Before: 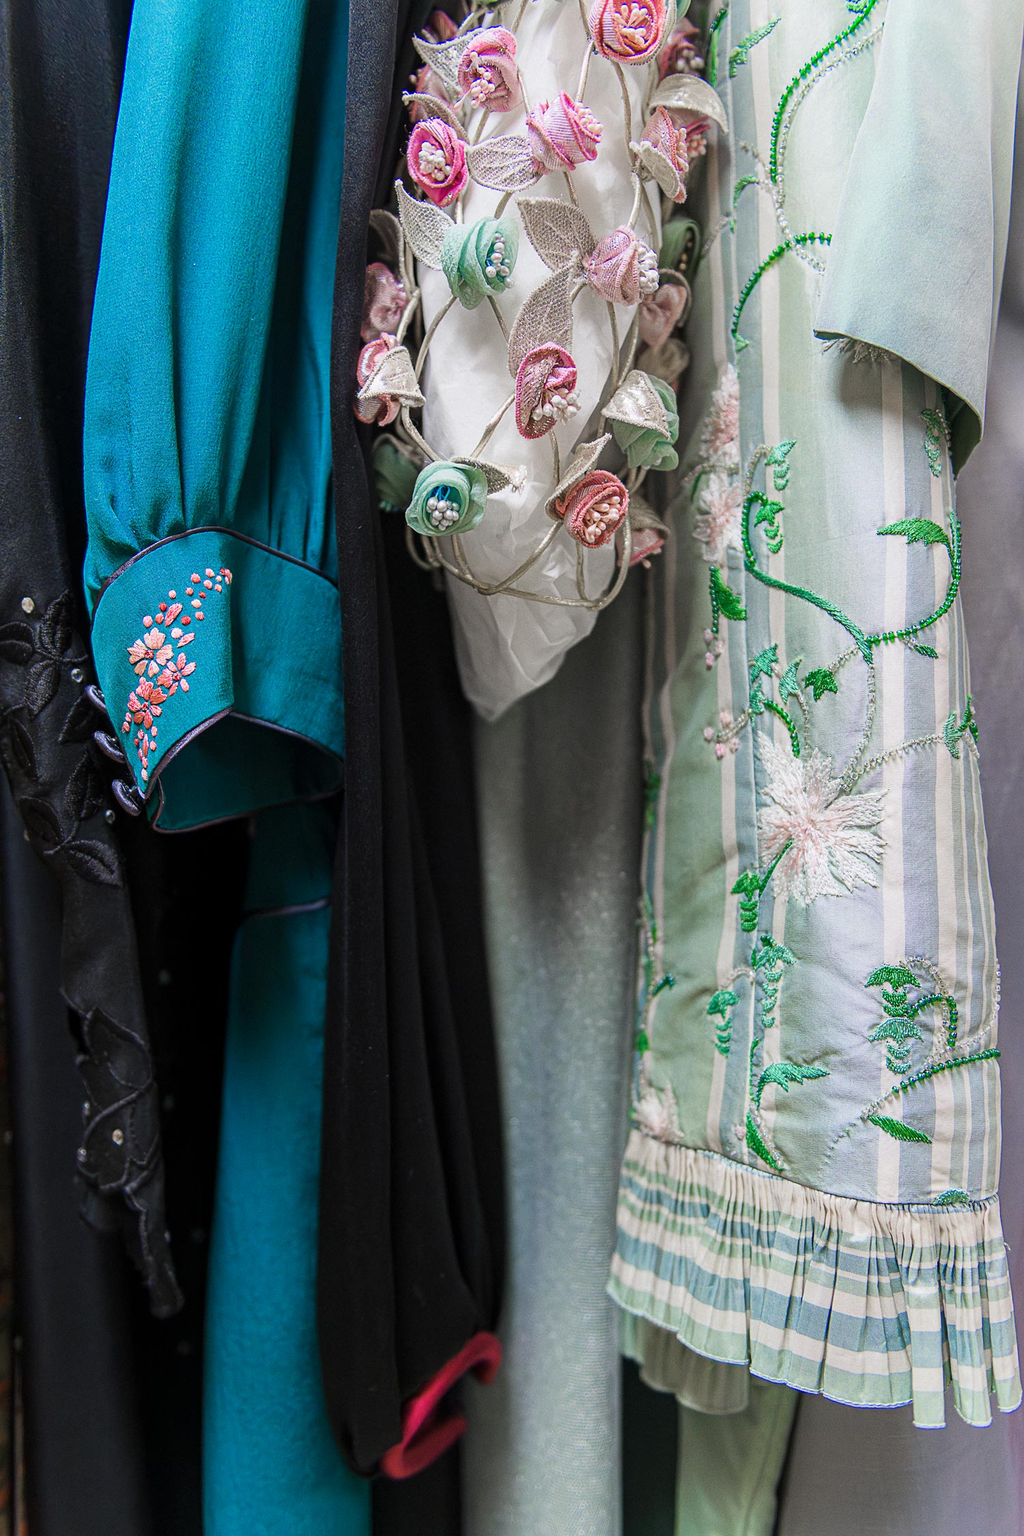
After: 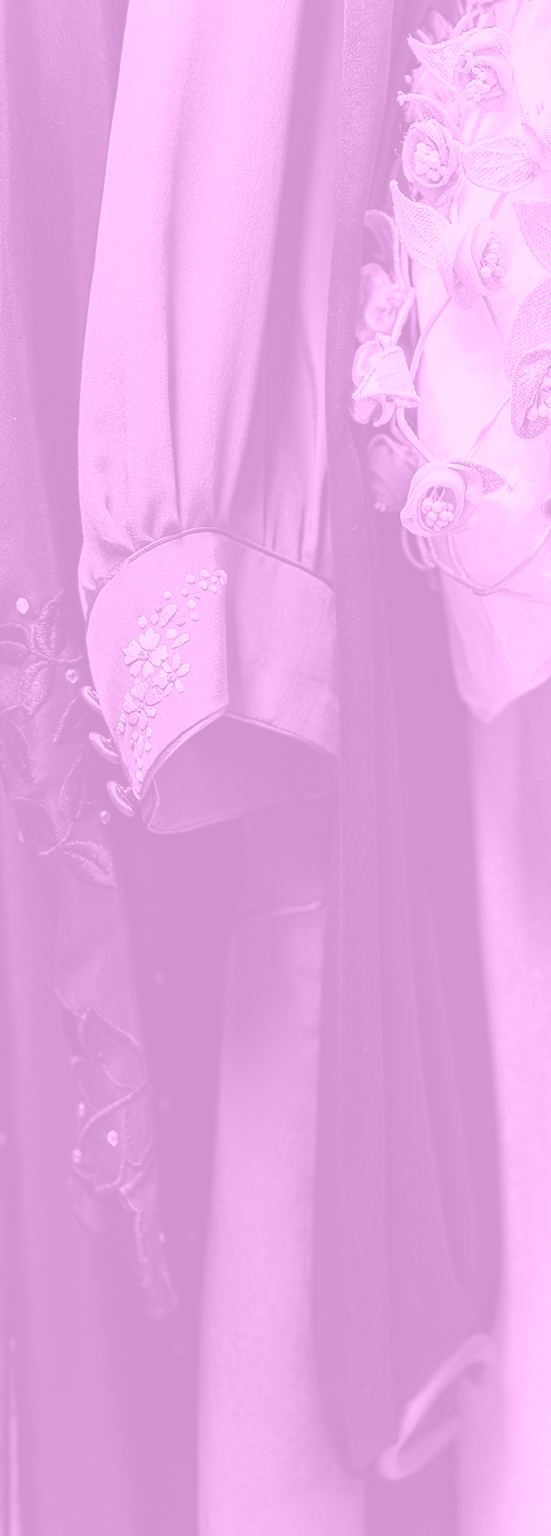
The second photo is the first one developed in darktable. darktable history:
colorize: hue 331.2°, saturation 75%, source mix 30.28%, lightness 70.52%, version 1
crop: left 0.587%, right 45.588%, bottom 0.086%
white balance: red 1.042, blue 1.17
color balance rgb: linear chroma grading › global chroma 15%, perceptual saturation grading › global saturation 30%
